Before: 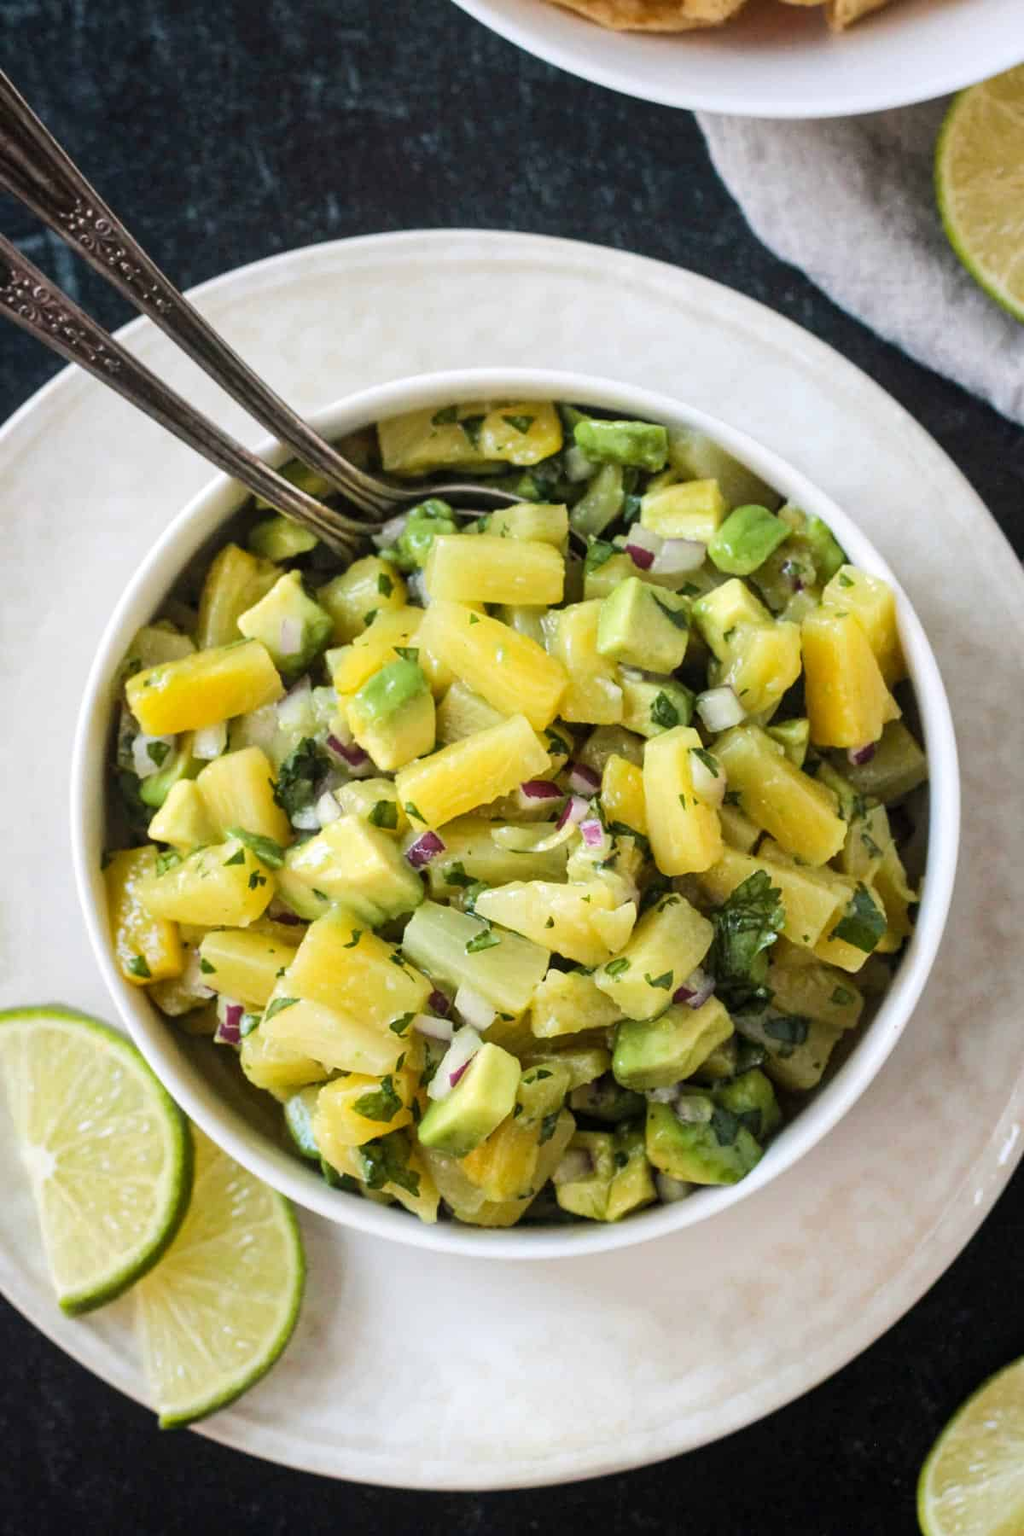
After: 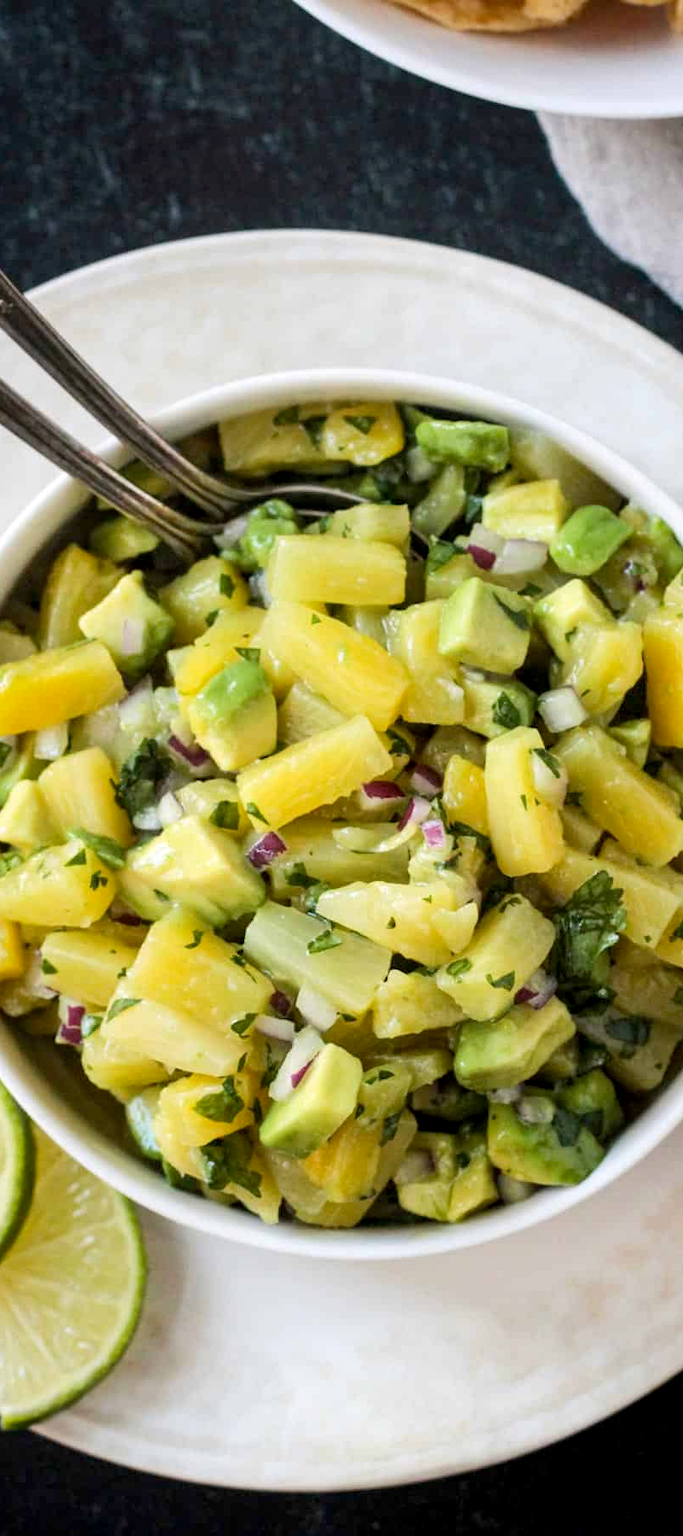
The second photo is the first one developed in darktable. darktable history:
exposure: black level correction 0.004, exposure 0.015 EV, compensate exposure bias true, compensate highlight preservation false
crop and rotate: left 15.501%, right 17.695%
